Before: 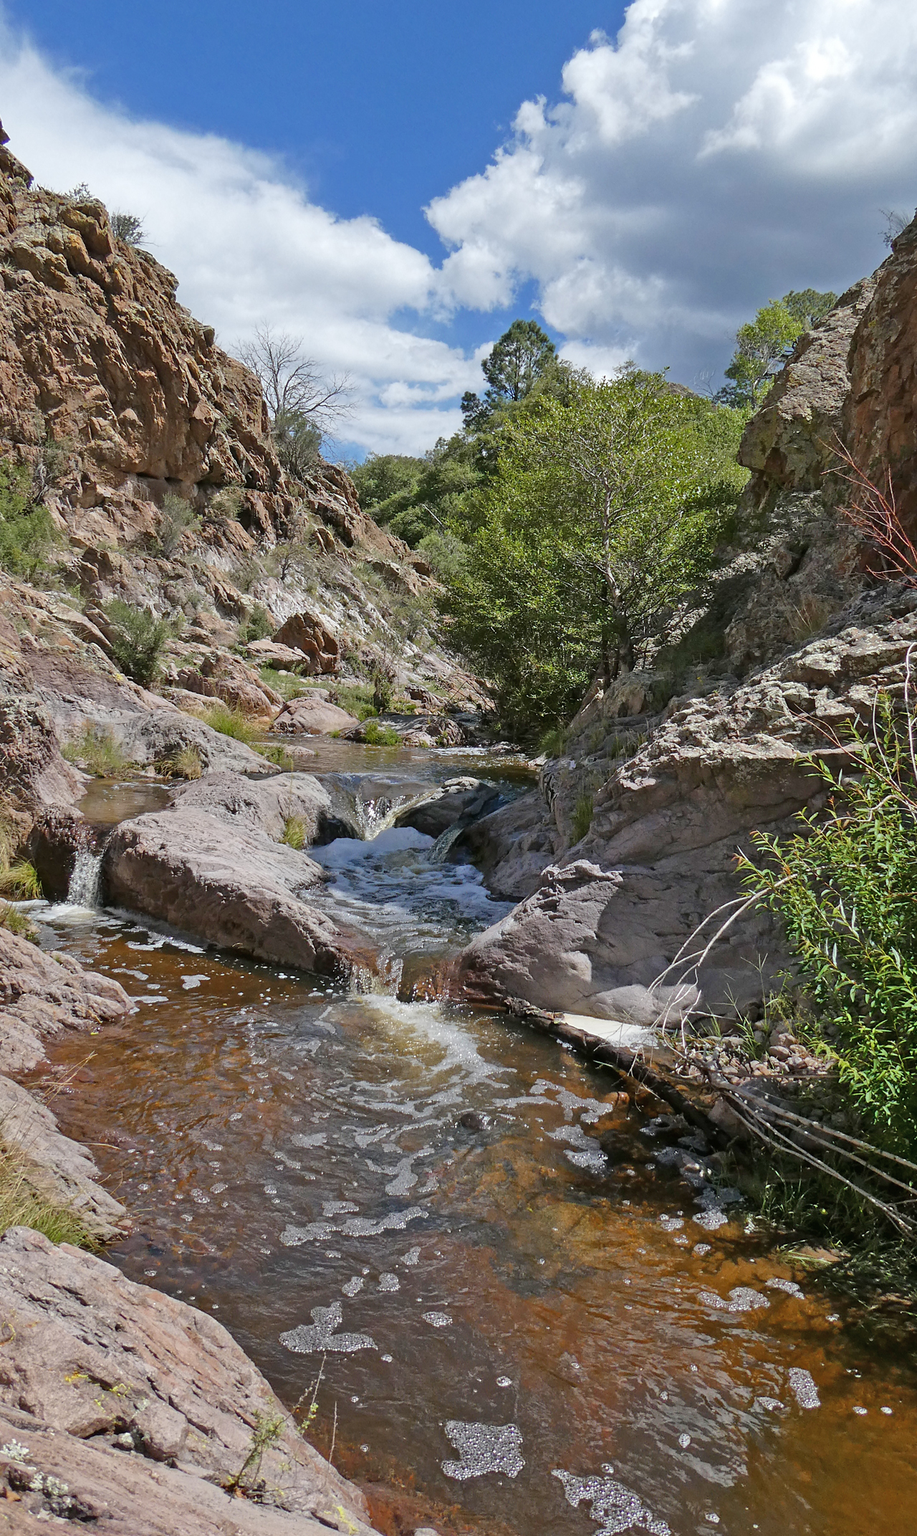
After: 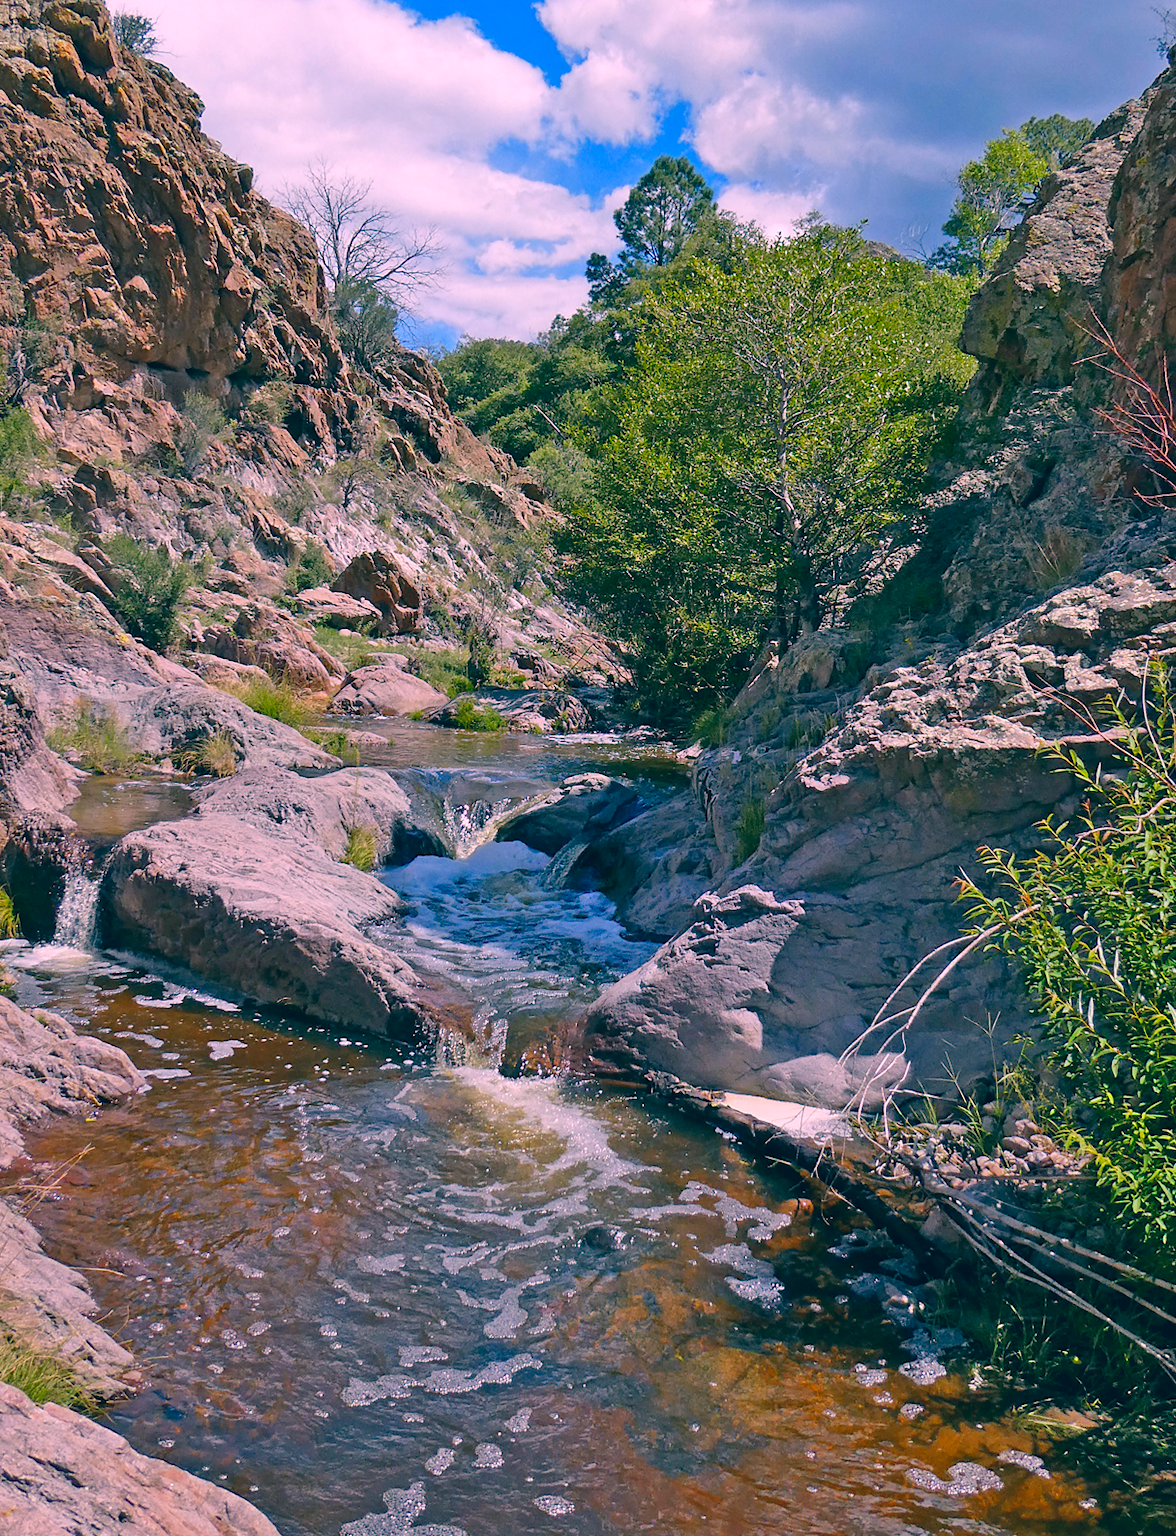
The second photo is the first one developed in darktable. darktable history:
exposure: compensate highlight preservation false
crop and rotate: left 2.991%, top 13.302%, right 1.981%, bottom 12.636%
color correction: highlights a* 17.03, highlights b* 0.205, shadows a* -15.38, shadows b* -14.56, saturation 1.5
